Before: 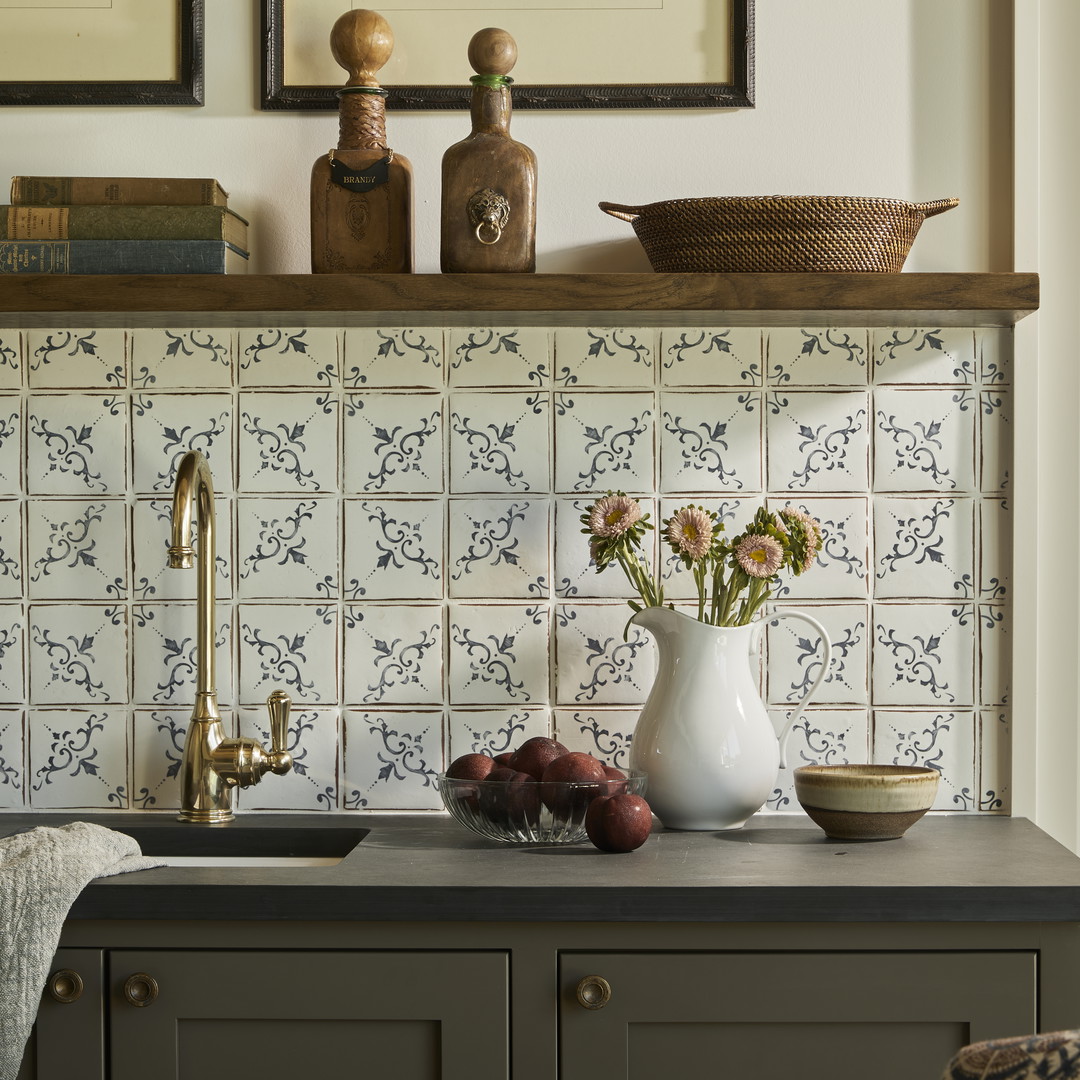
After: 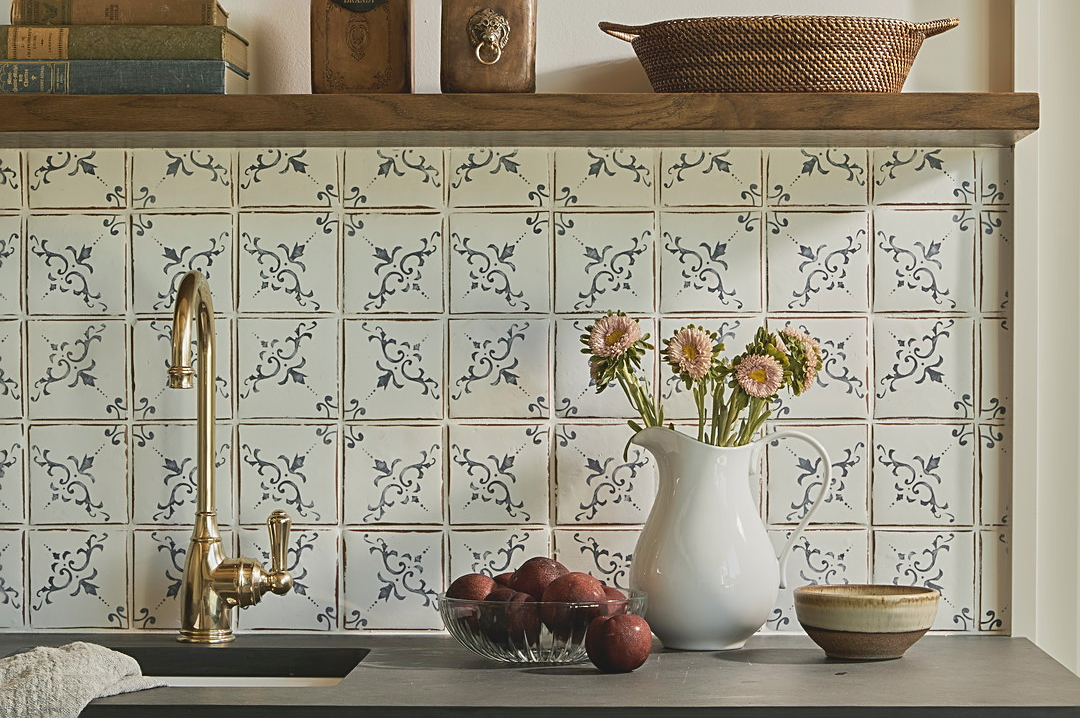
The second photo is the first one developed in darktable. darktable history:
crop: top 16.733%, bottom 16.738%
sharpen: on, module defaults
contrast brightness saturation: contrast -0.141, brightness 0.044, saturation -0.117
